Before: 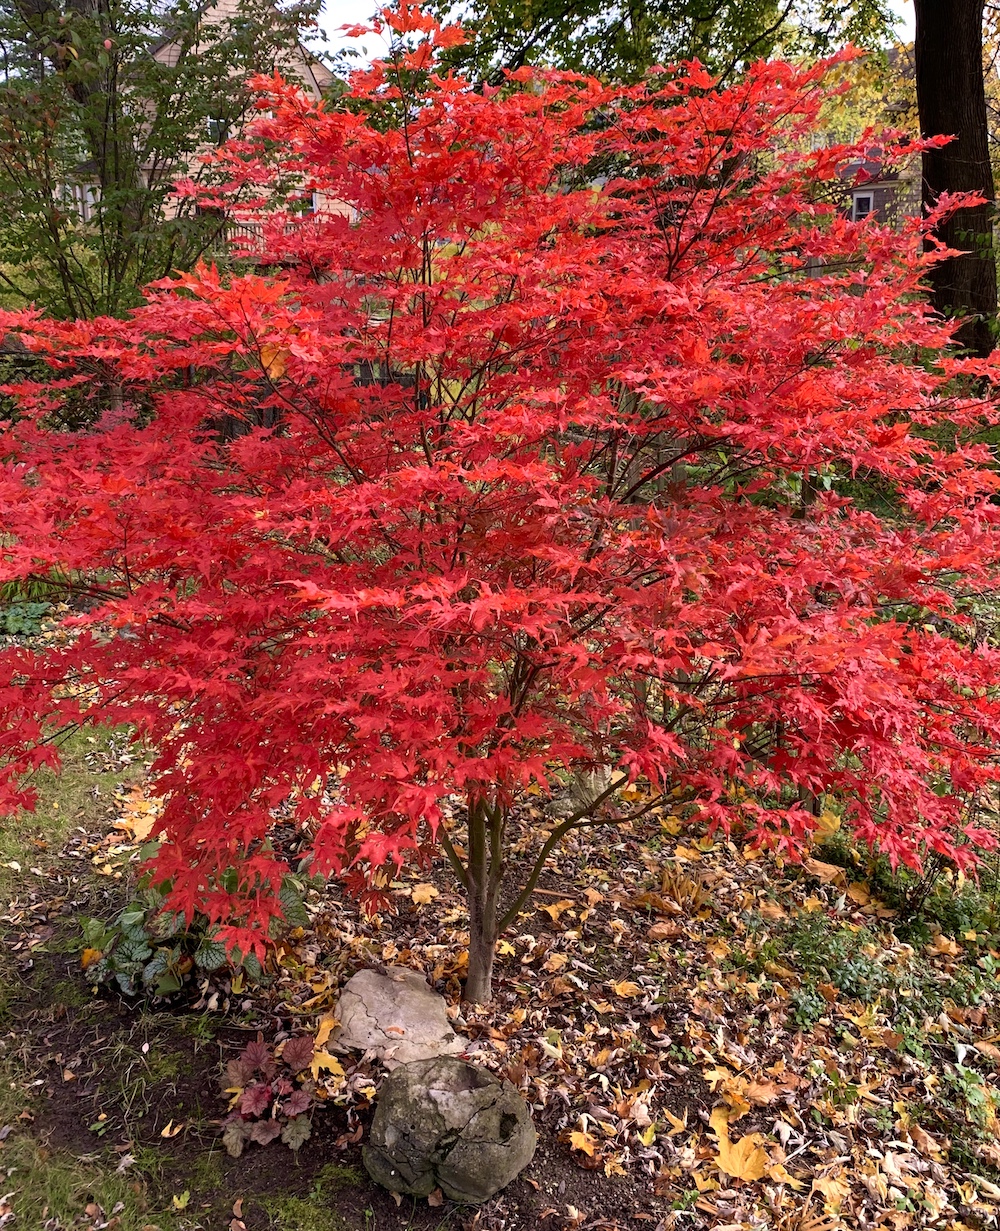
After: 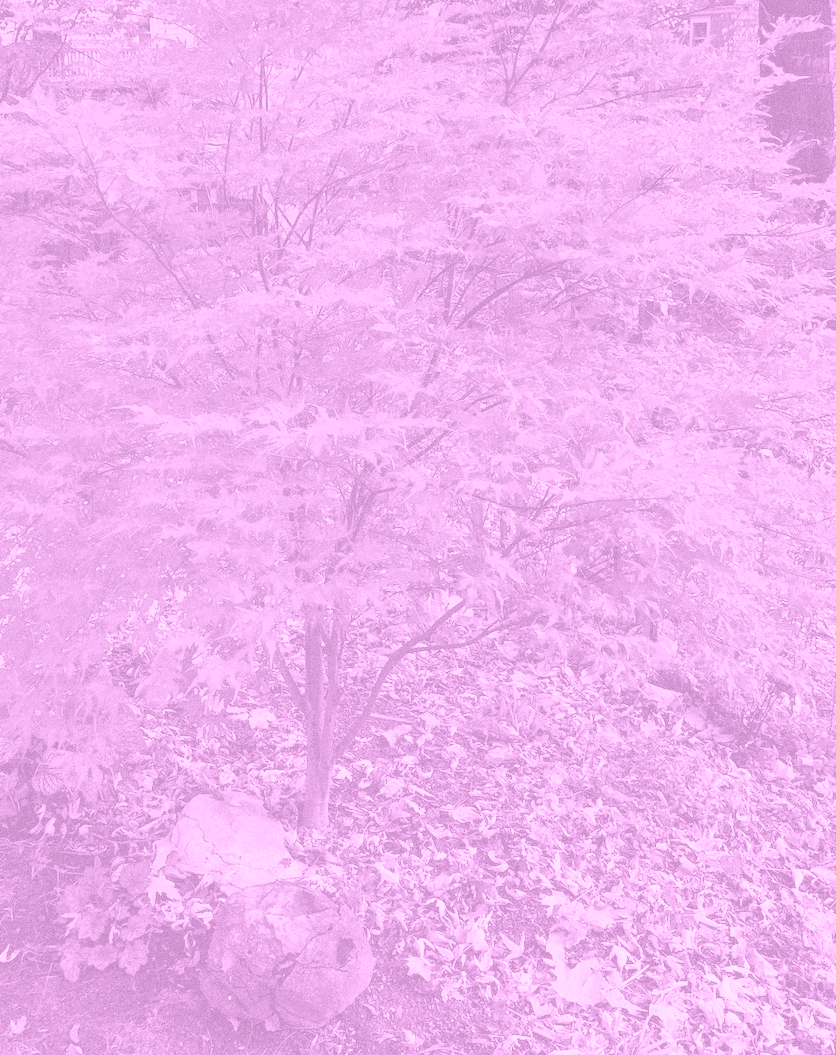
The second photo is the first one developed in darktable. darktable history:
crop: left 16.315%, top 14.246%
grain: strength 26%
colorize: hue 331.2°, saturation 75%, source mix 30.28%, lightness 70.52%, version 1
